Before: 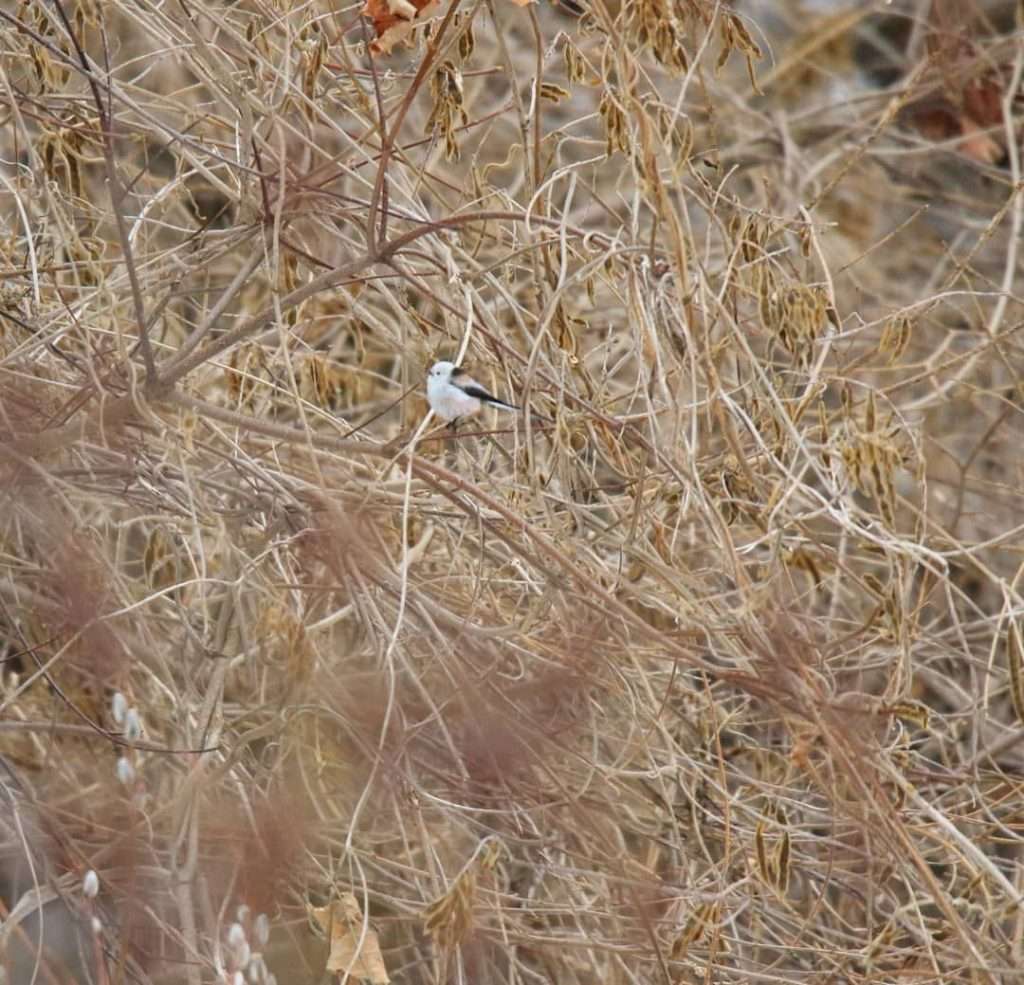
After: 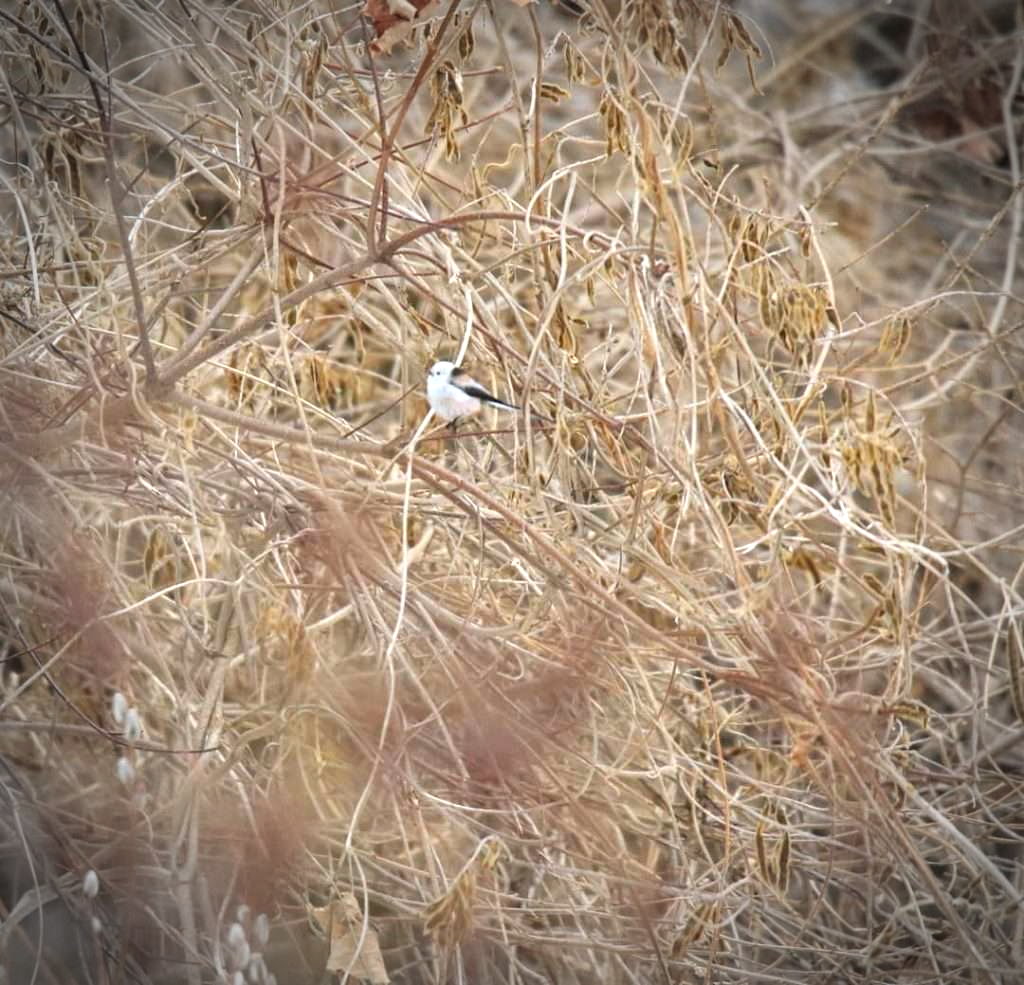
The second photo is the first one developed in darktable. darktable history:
vignetting: fall-off start 75%, brightness -0.692, width/height ratio 1.084
exposure: exposure 0.566 EV, compensate highlight preservation false
